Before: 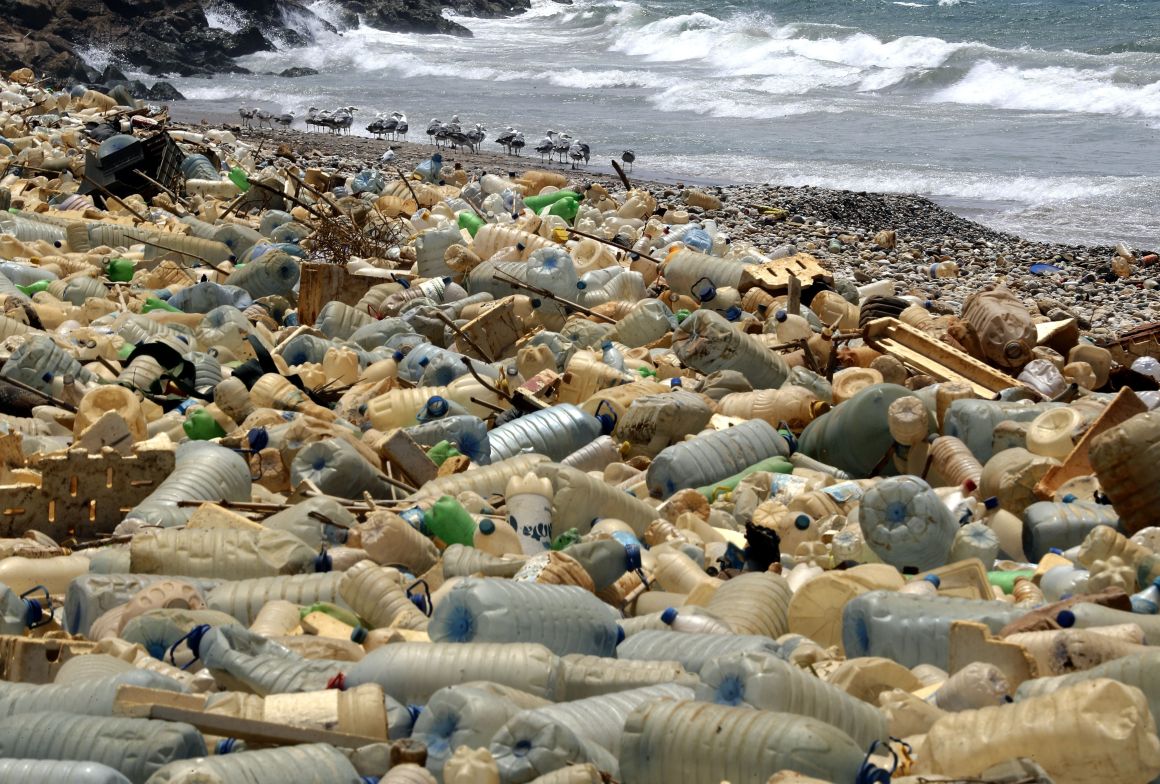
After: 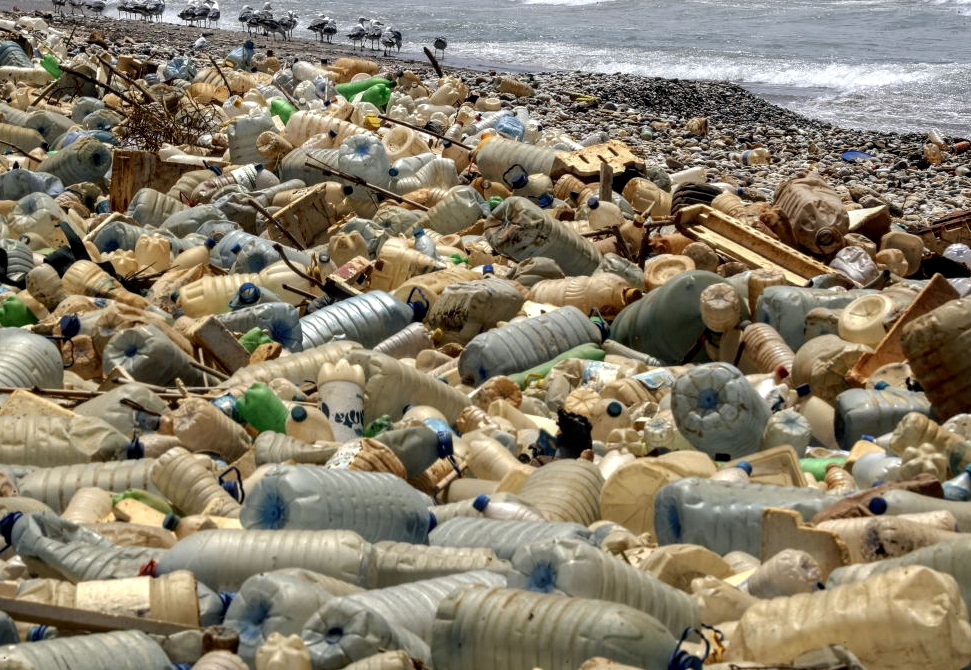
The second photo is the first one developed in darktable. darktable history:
local contrast: highlights 62%, detail 143%, midtone range 0.428
crop: left 16.275%, top 14.463%
